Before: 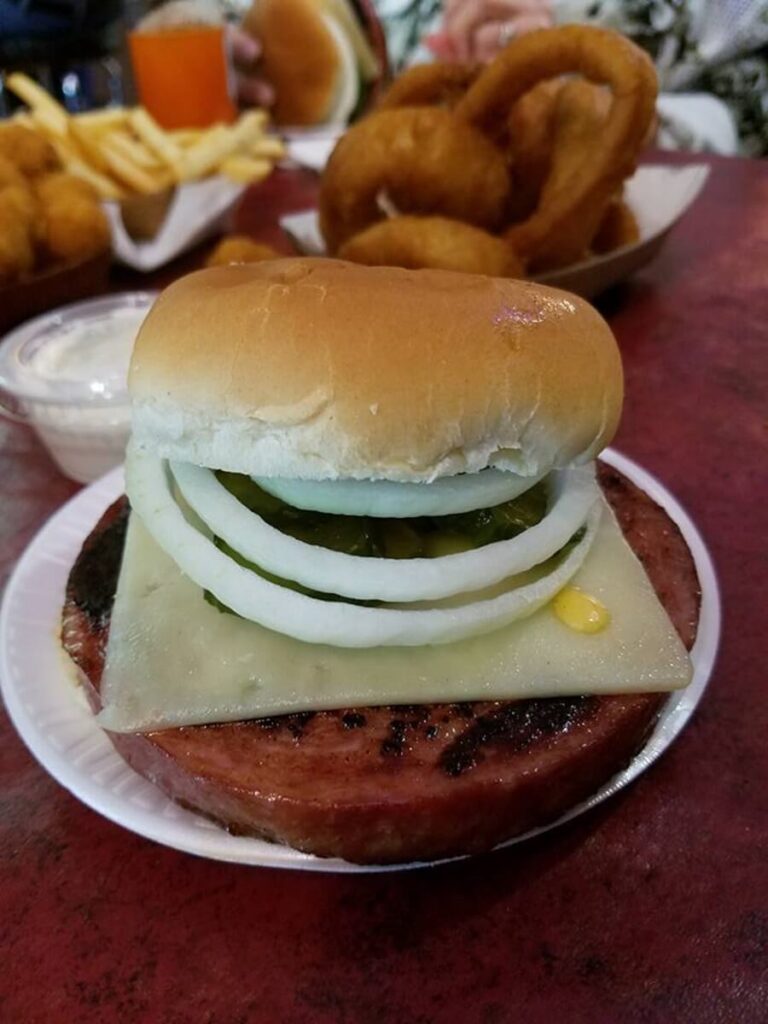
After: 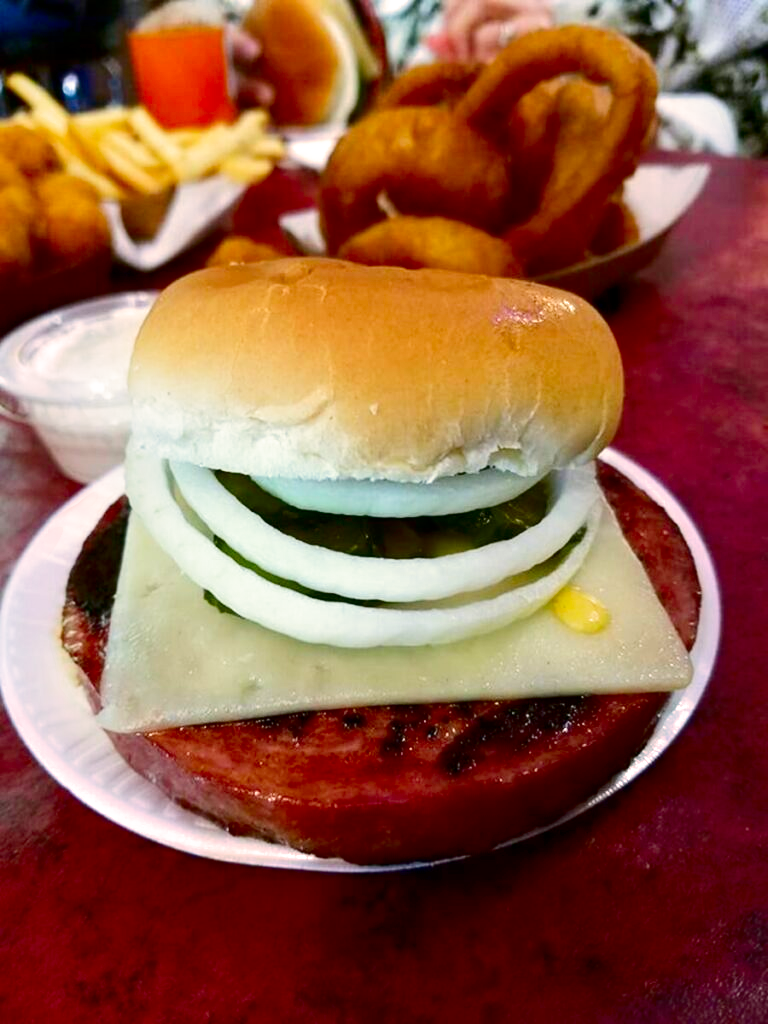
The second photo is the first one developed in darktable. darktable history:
exposure: black level correction 0, exposure 1 EV, compensate exposure bias true, compensate highlight preservation false
filmic rgb: black relative exposure -16 EV, threshold -0.33 EV, transition 3.19 EV, structure ↔ texture 100%, target black luminance 0%, hardness 7.57, latitude 72.96%, contrast 0.908, highlights saturation mix 10%, shadows ↔ highlights balance -0.38%, add noise in highlights 0, preserve chrominance no, color science v4 (2020), iterations of high-quality reconstruction 10, enable highlight reconstruction true
color balance: mode lift, gamma, gain (sRGB)
contrast brightness saturation: contrast 0.19, brightness -0.11, saturation 0.21
